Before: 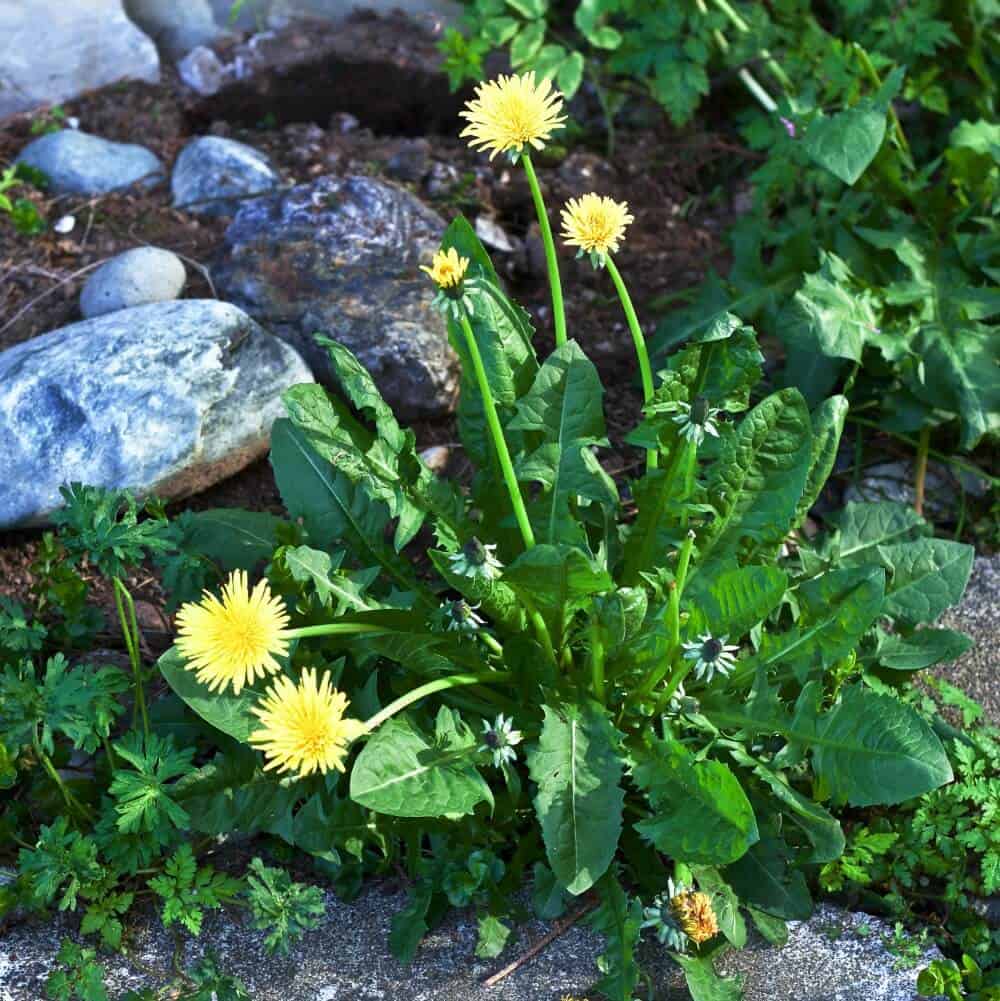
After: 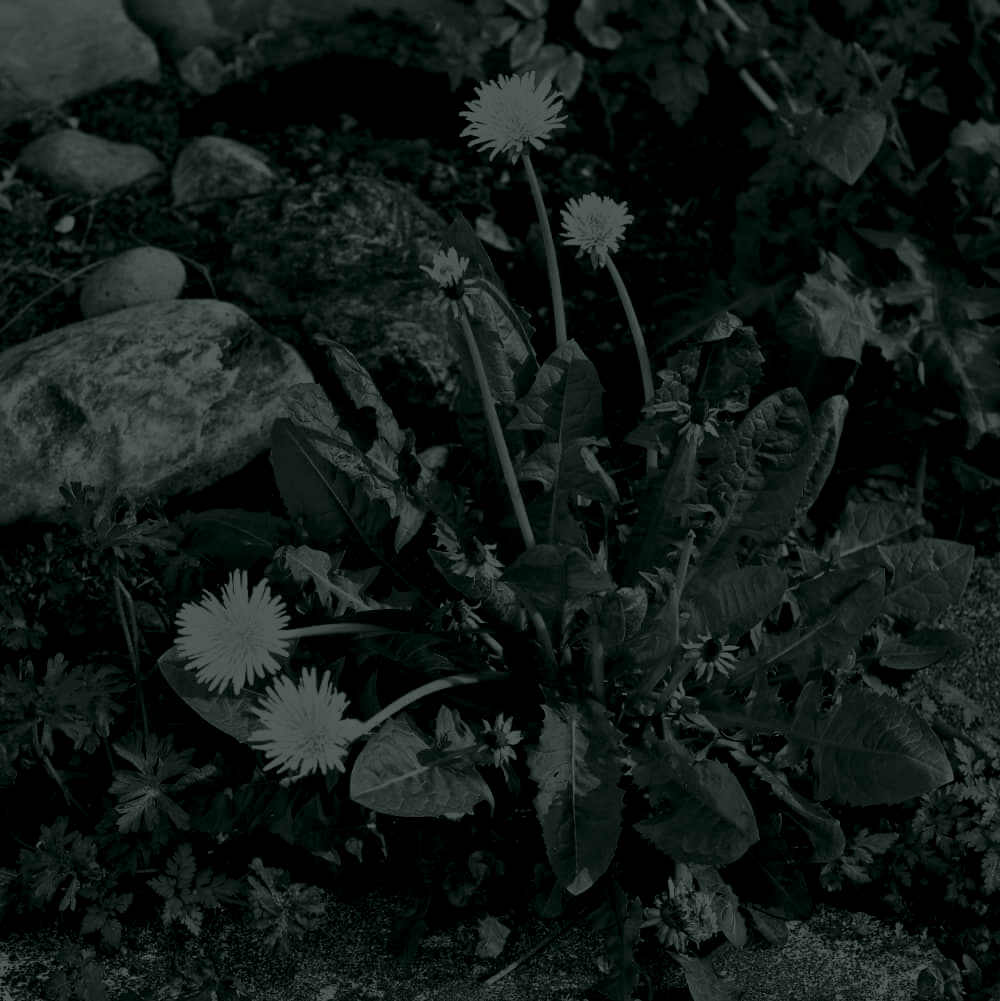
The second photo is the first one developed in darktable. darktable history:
colorize: hue 90°, saturation 19%, lightness 1.59%, version 1
color balance rgb: perceptual saturation grading › global saturation 40%, global vibrance 15%
white balance: red 0.986, blue 1.01
